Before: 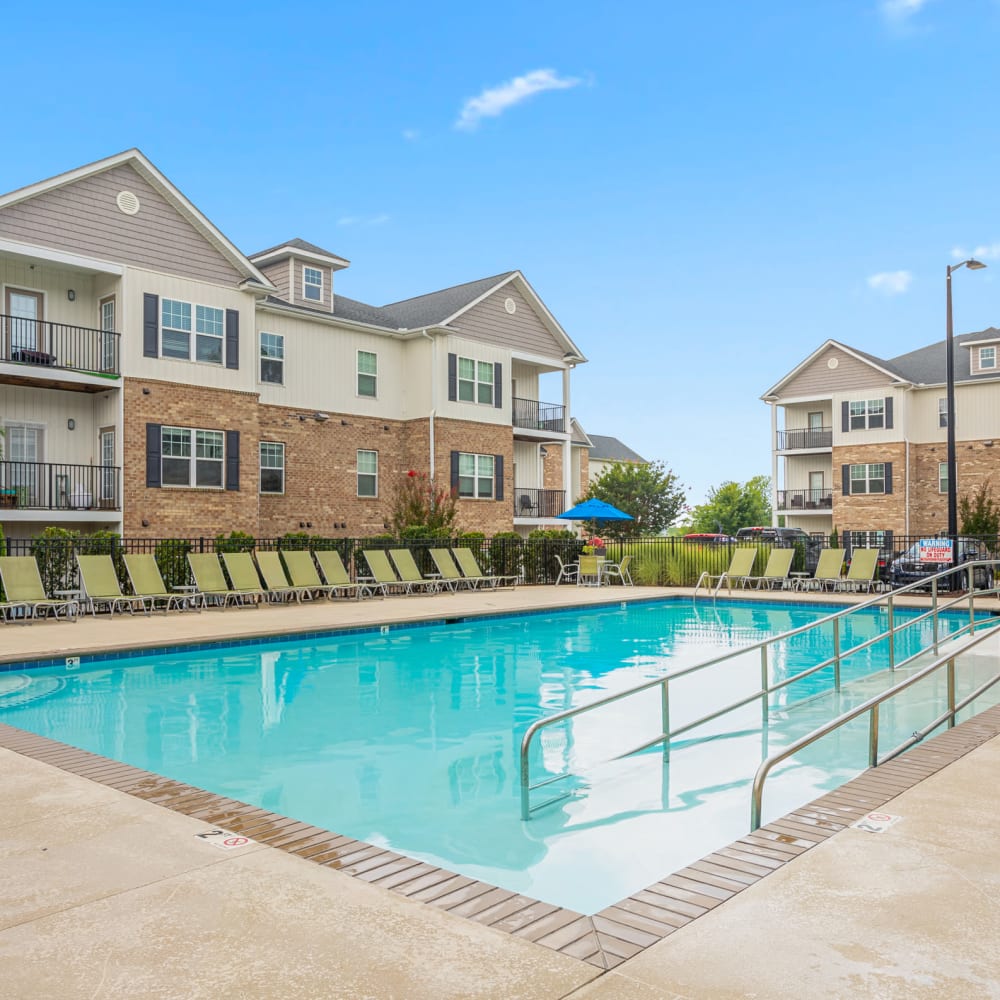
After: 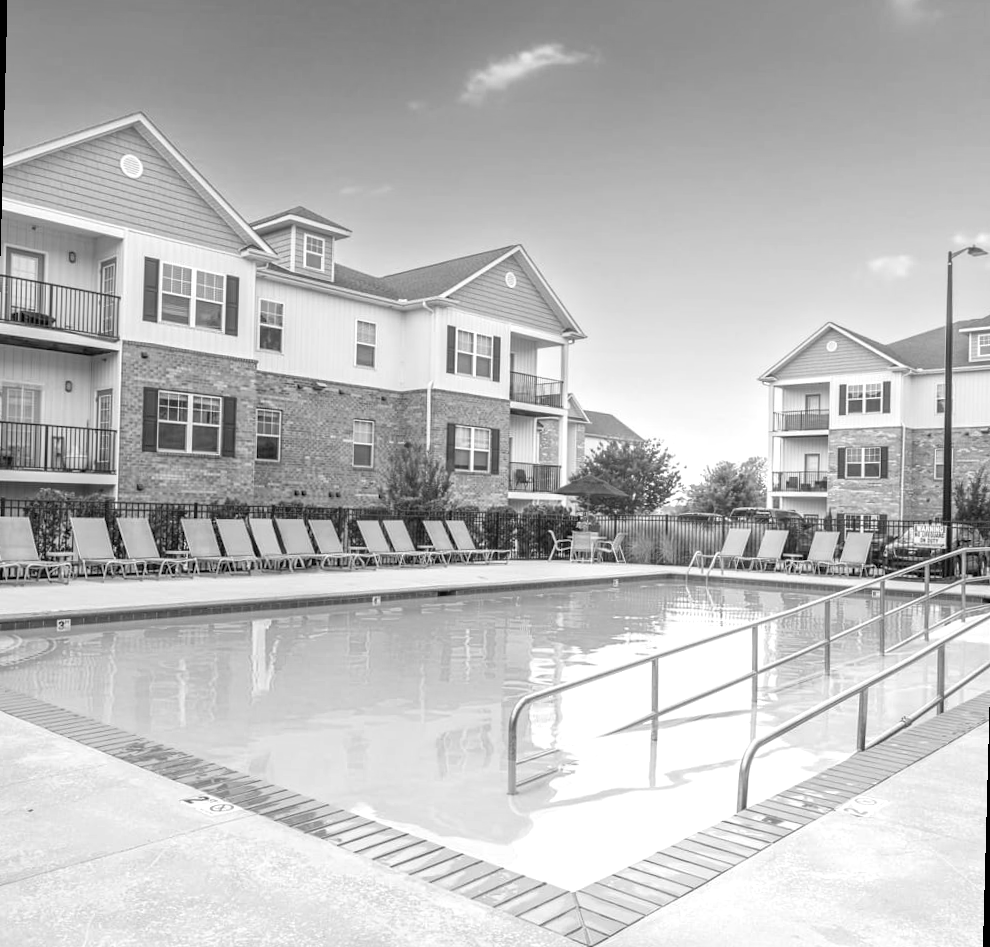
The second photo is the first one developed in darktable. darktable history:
white balance: red 1.042, blue 1.17
monochrome: a -11.7, b 1.62, size 0.5, highlights 0.38
rotate and perspective: rotation 1.57°, crop left 0.018, crop right 0.982, crop top 0.039, crop bottom 0.961
exposure: exposure 0.574 EV, compensate highlight preservation false
